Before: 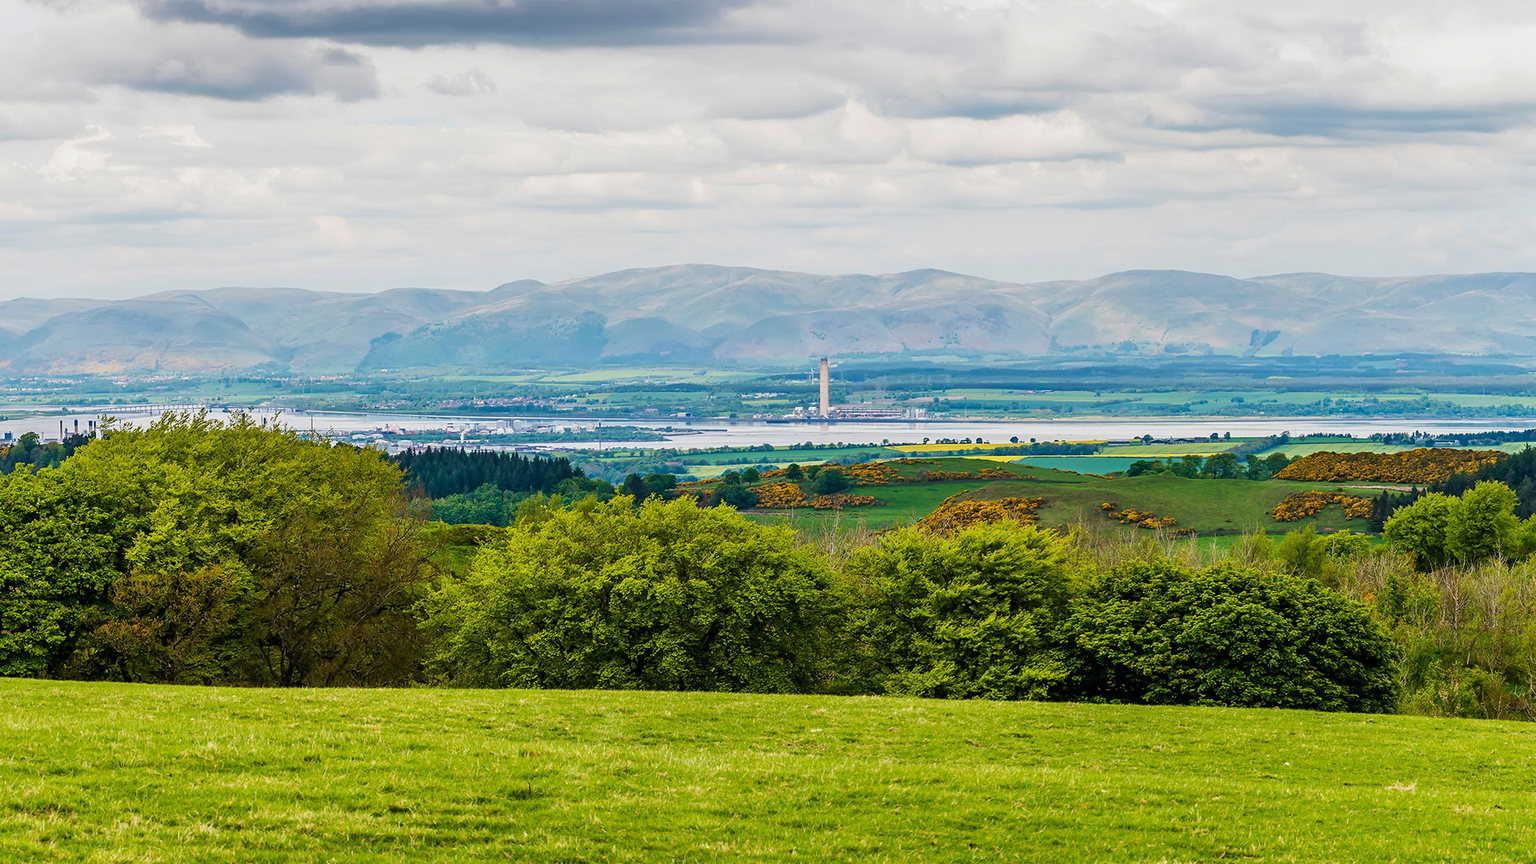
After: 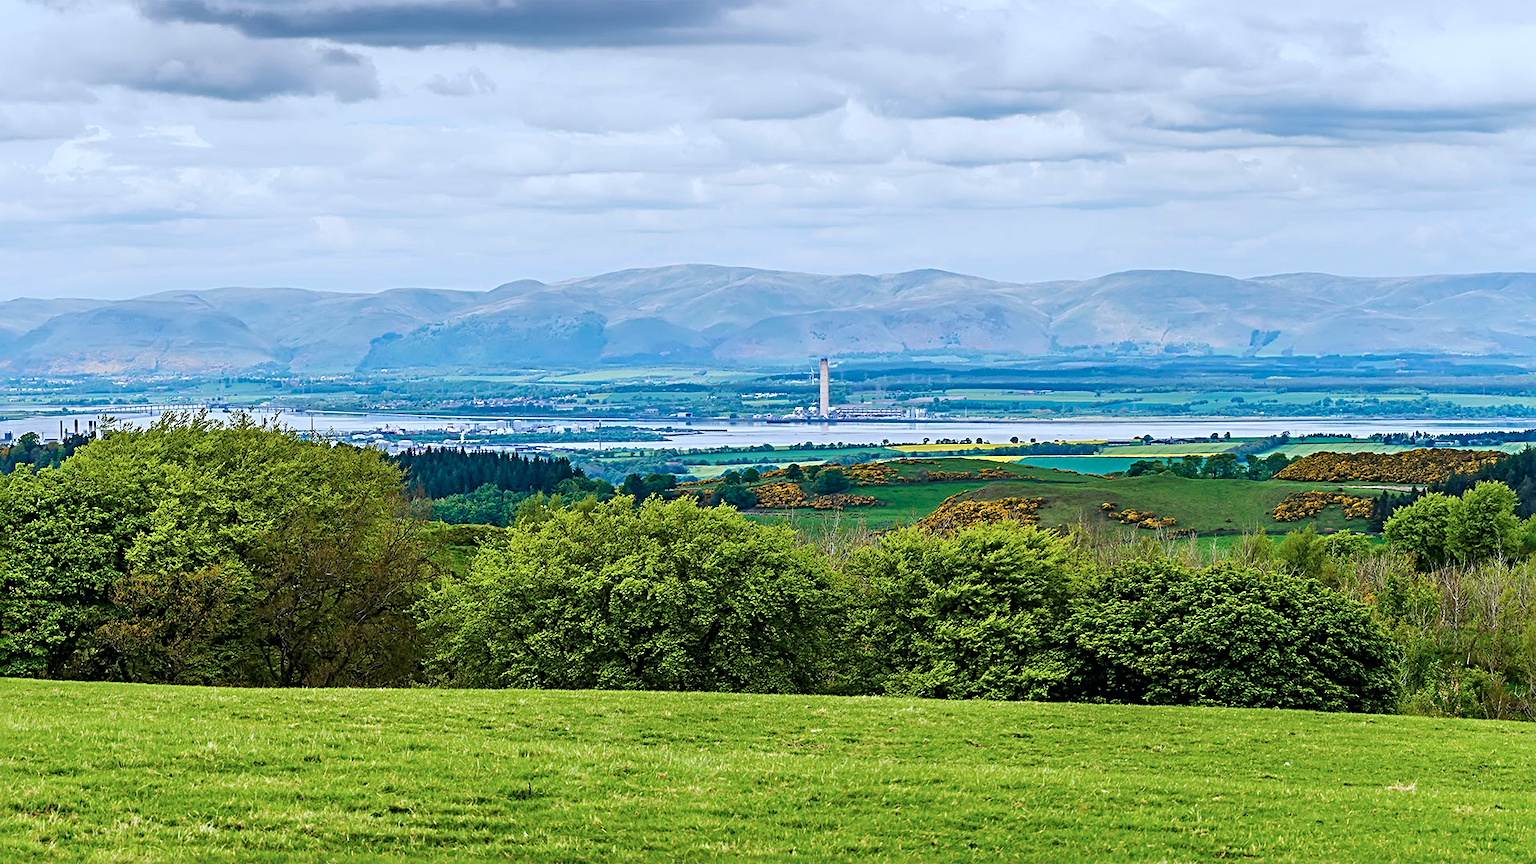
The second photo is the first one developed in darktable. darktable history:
color calibration: x 0.38, y 0.39, temperature 4086.04 K
sharpen: radius 4
